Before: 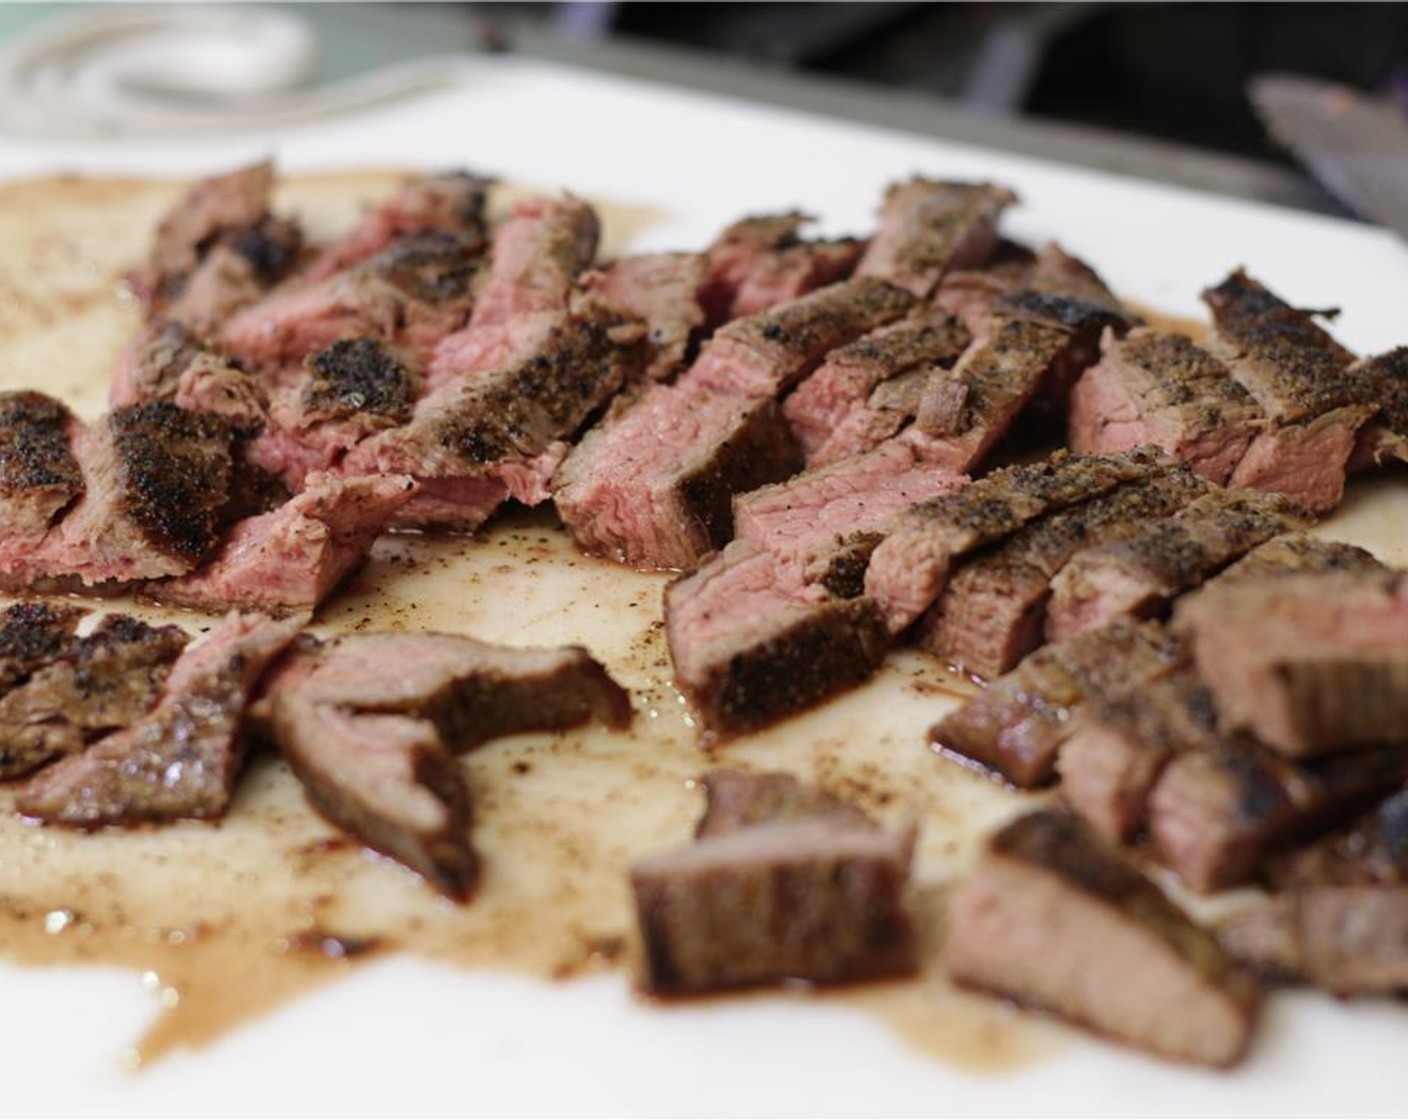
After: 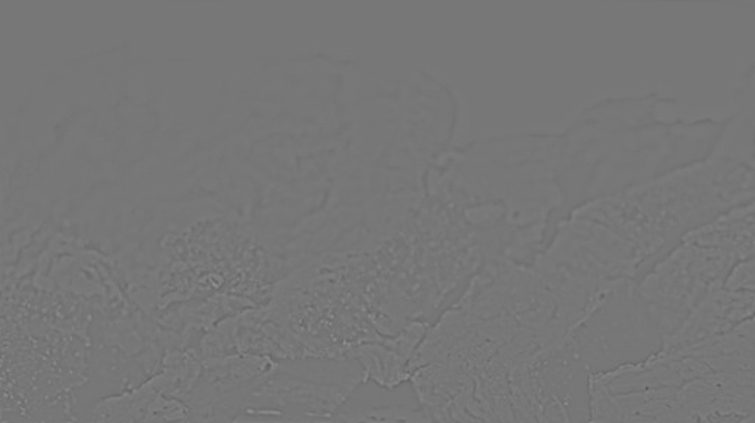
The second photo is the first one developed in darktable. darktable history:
sharpen: amount 0.2
shadows and highlights: shadows 38.43, highlights -74.54
crop: left 10.121%, top 10.631%, right 36.218%, bottom 51.526%
highpass: sharpness 5.84%, contrast boost 8.44%
